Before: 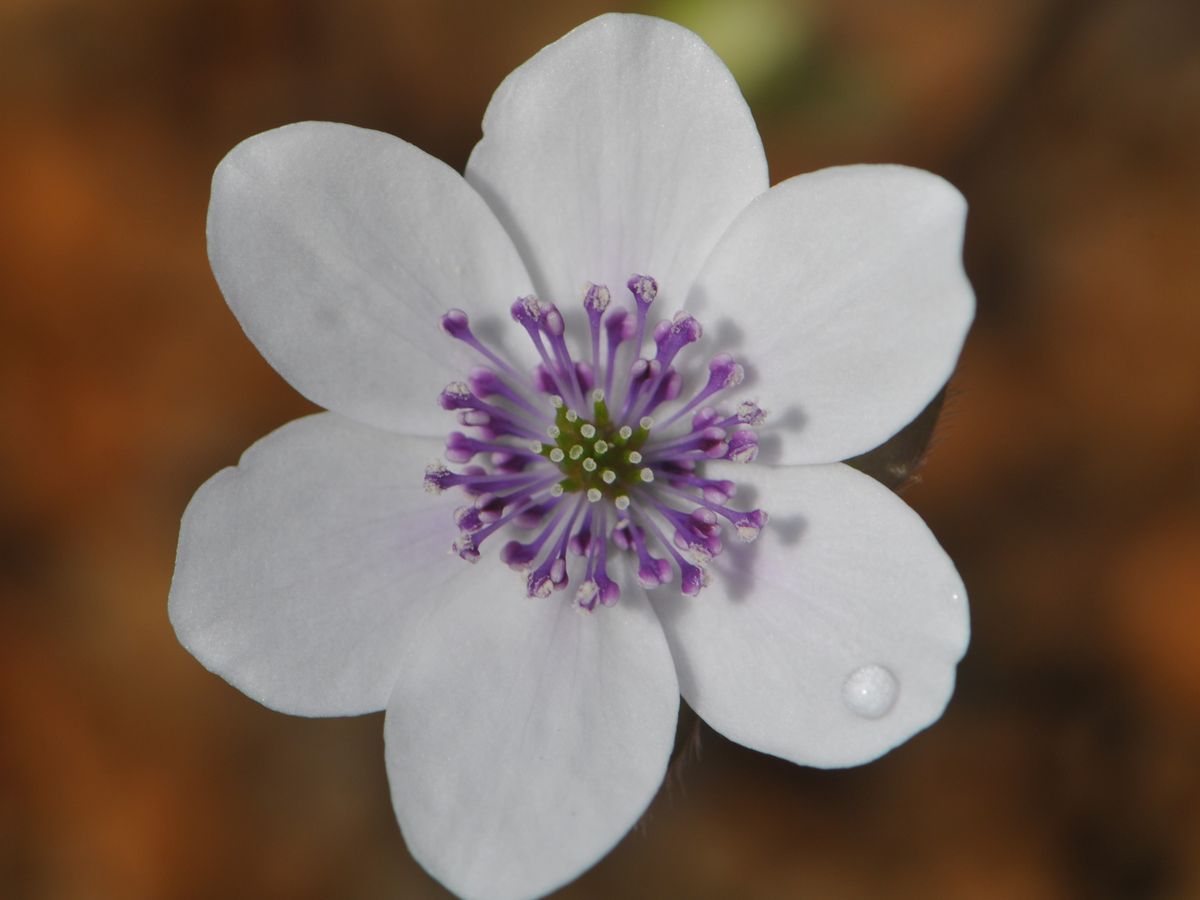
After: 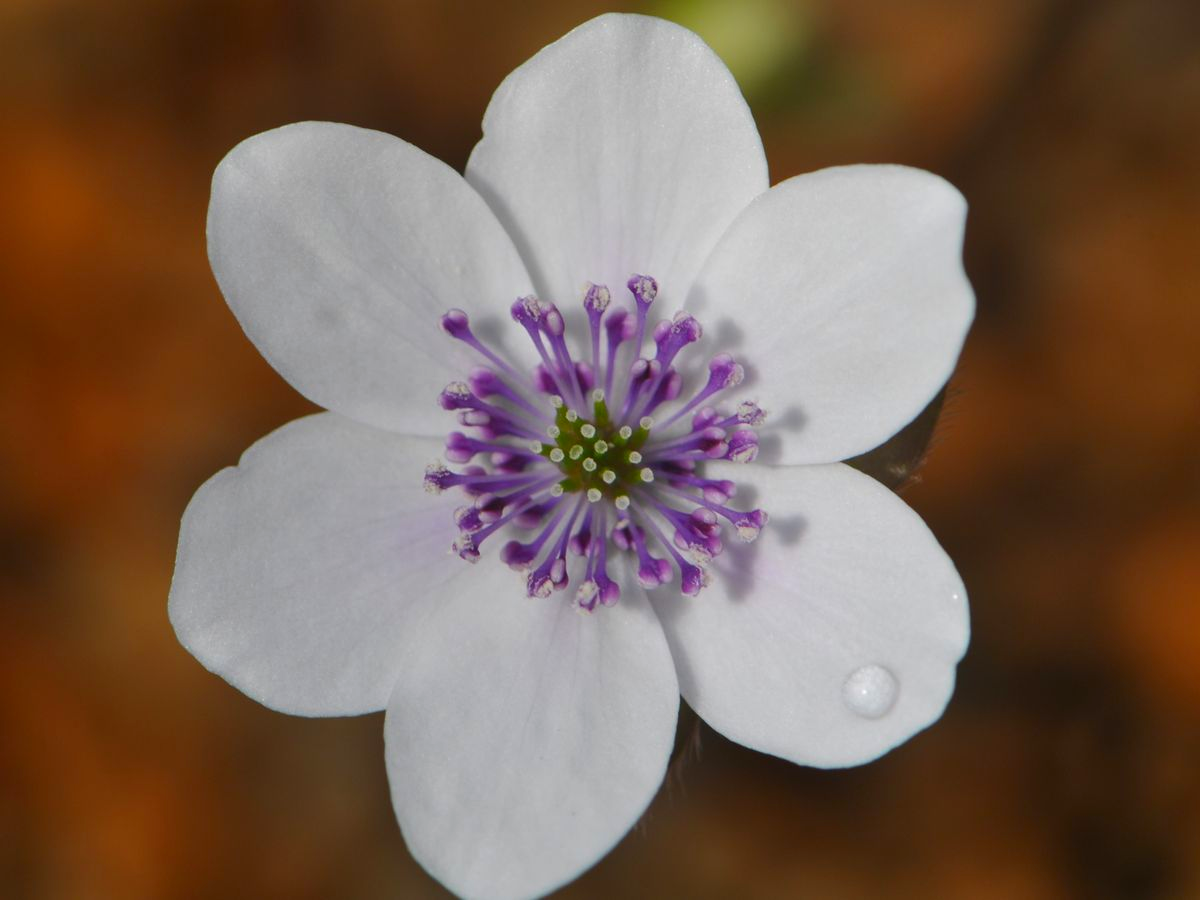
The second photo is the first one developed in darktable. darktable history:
contrast brightness saturation: contrast 0.08, saturation 0.204
